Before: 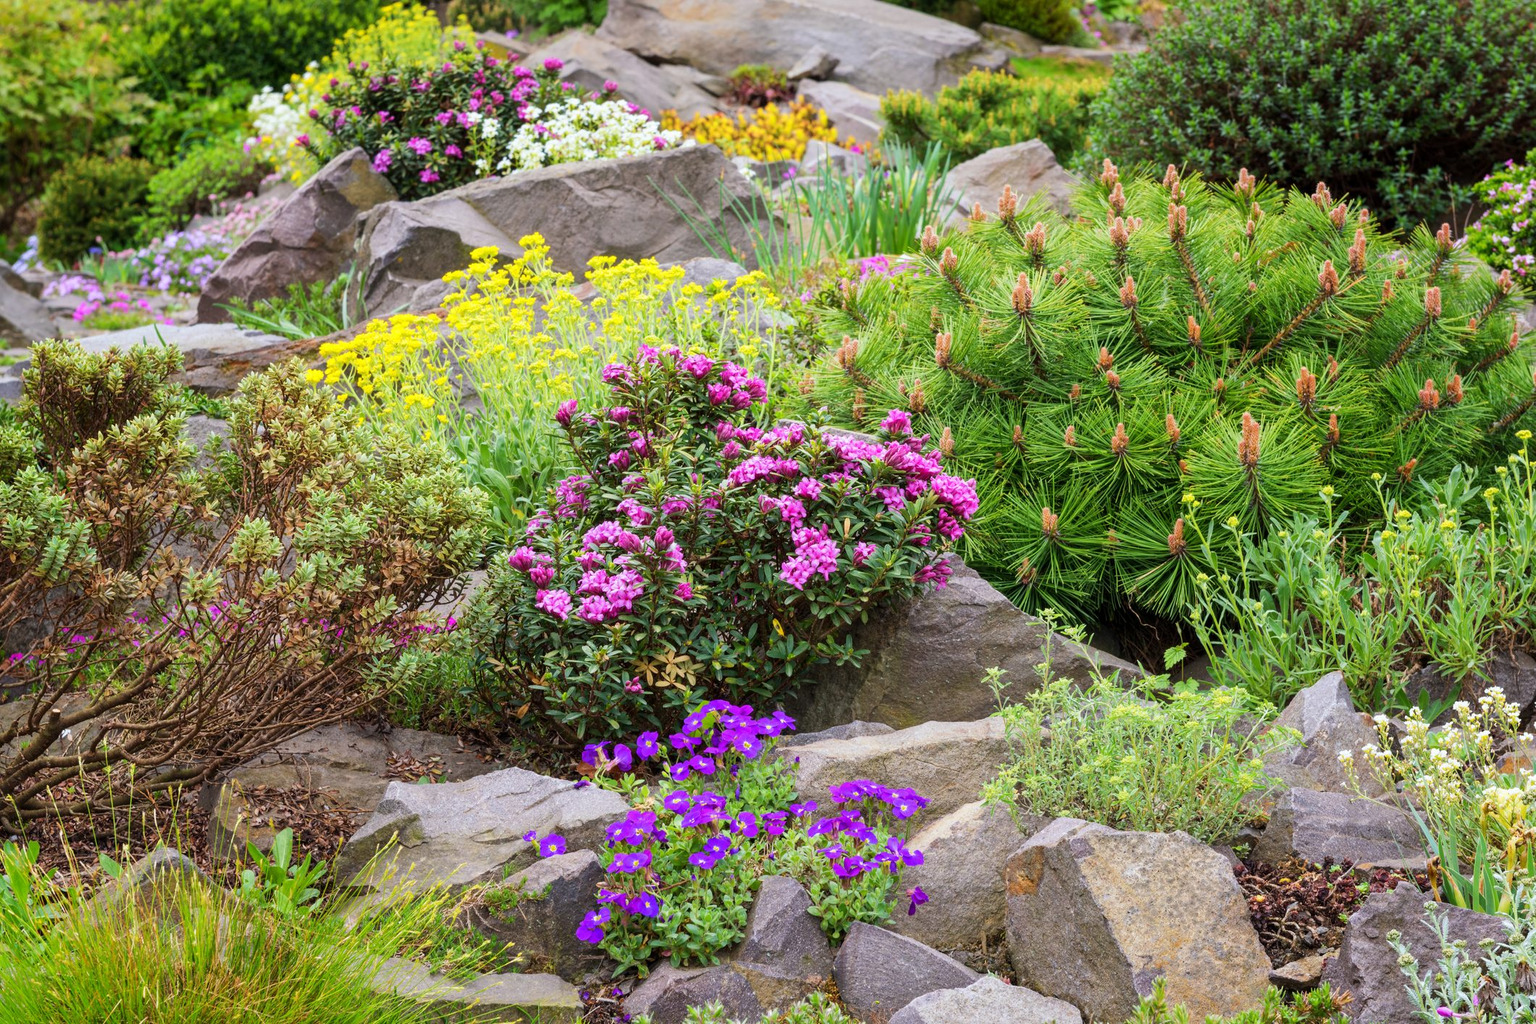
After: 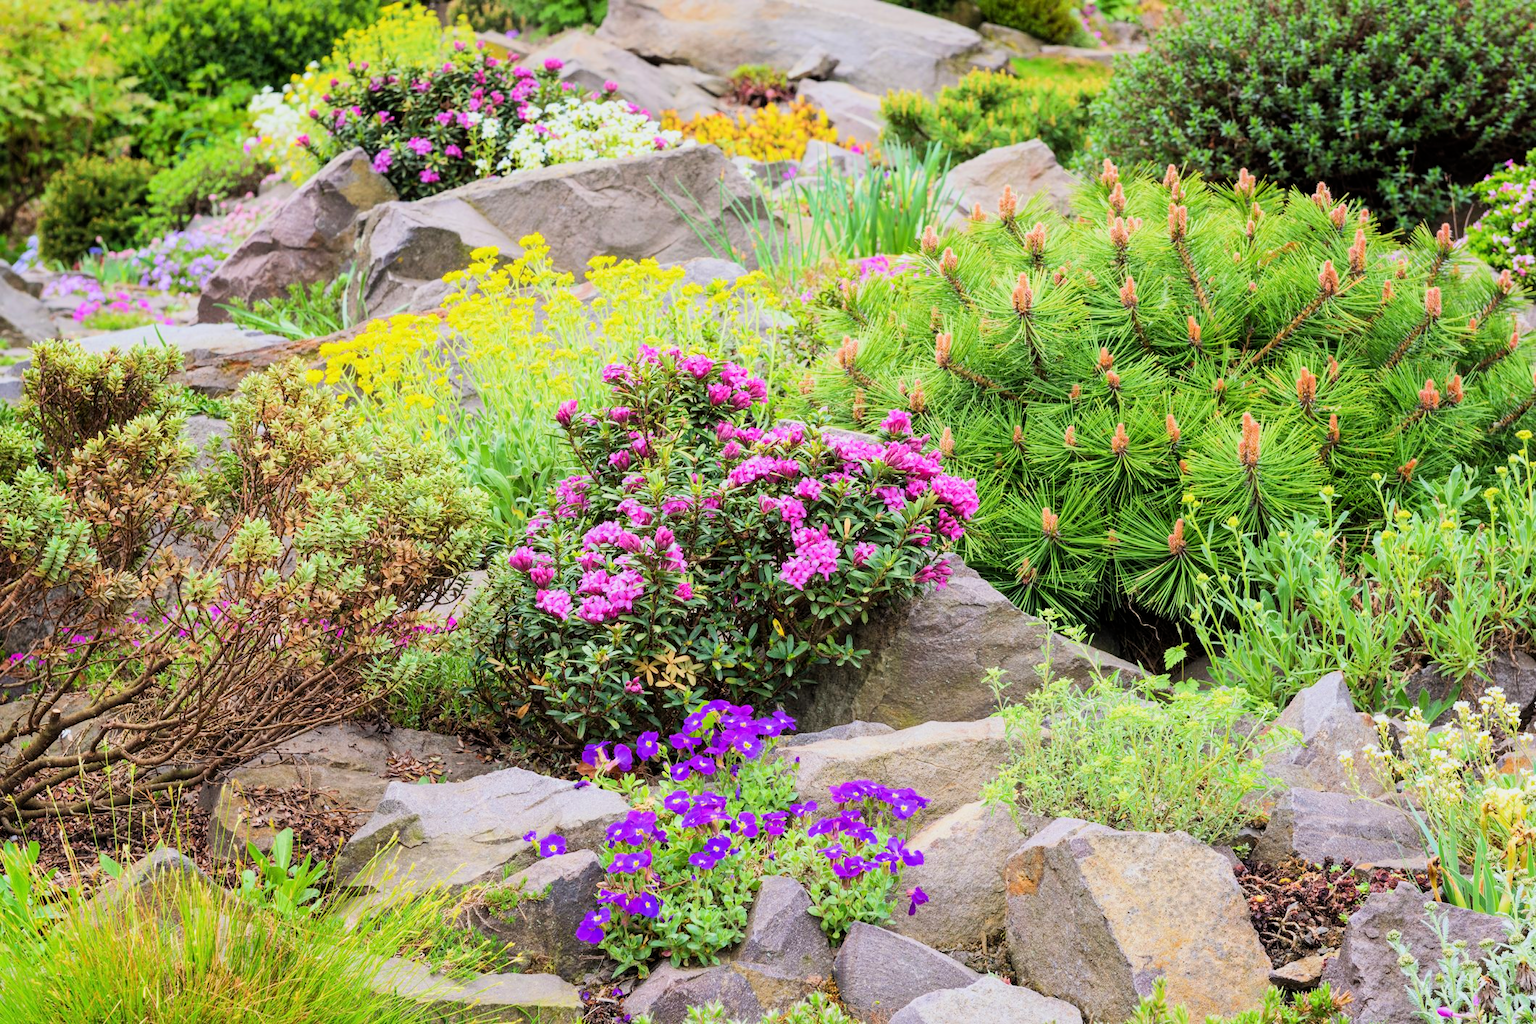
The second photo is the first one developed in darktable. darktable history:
filmic rgb: black relative exposure -7.65 EV, white relative exposure 4.56 EV, hardness 3.61, color science v6 (2022), iterations of high-quality reconstruction 0
exposure: black level correction 0, exposure 1.2 EV, compensate exposure bias true, compensate highlight preservation false
tone curve: curves: ch0 [(0, 0) (0.003, 0.003) (0.011, 0.011) (0.025, 0.024) (0.044, 0.043) (0.069, 0.068) (0.1, 0.097) (0.136, 0.133) (0.177, 0.173) (0.224, 0.219) (0.277, 0.27) (0.335, 0.327) (0.399, 0.39) (0.468, 0.457) (0.543, 0.545) (0.623, 0.625) (0.709, 0.71) (0.801, 0.801) (0.898, 0.898) (1, 1)], color space Lab, independent channels, preserve colors none
